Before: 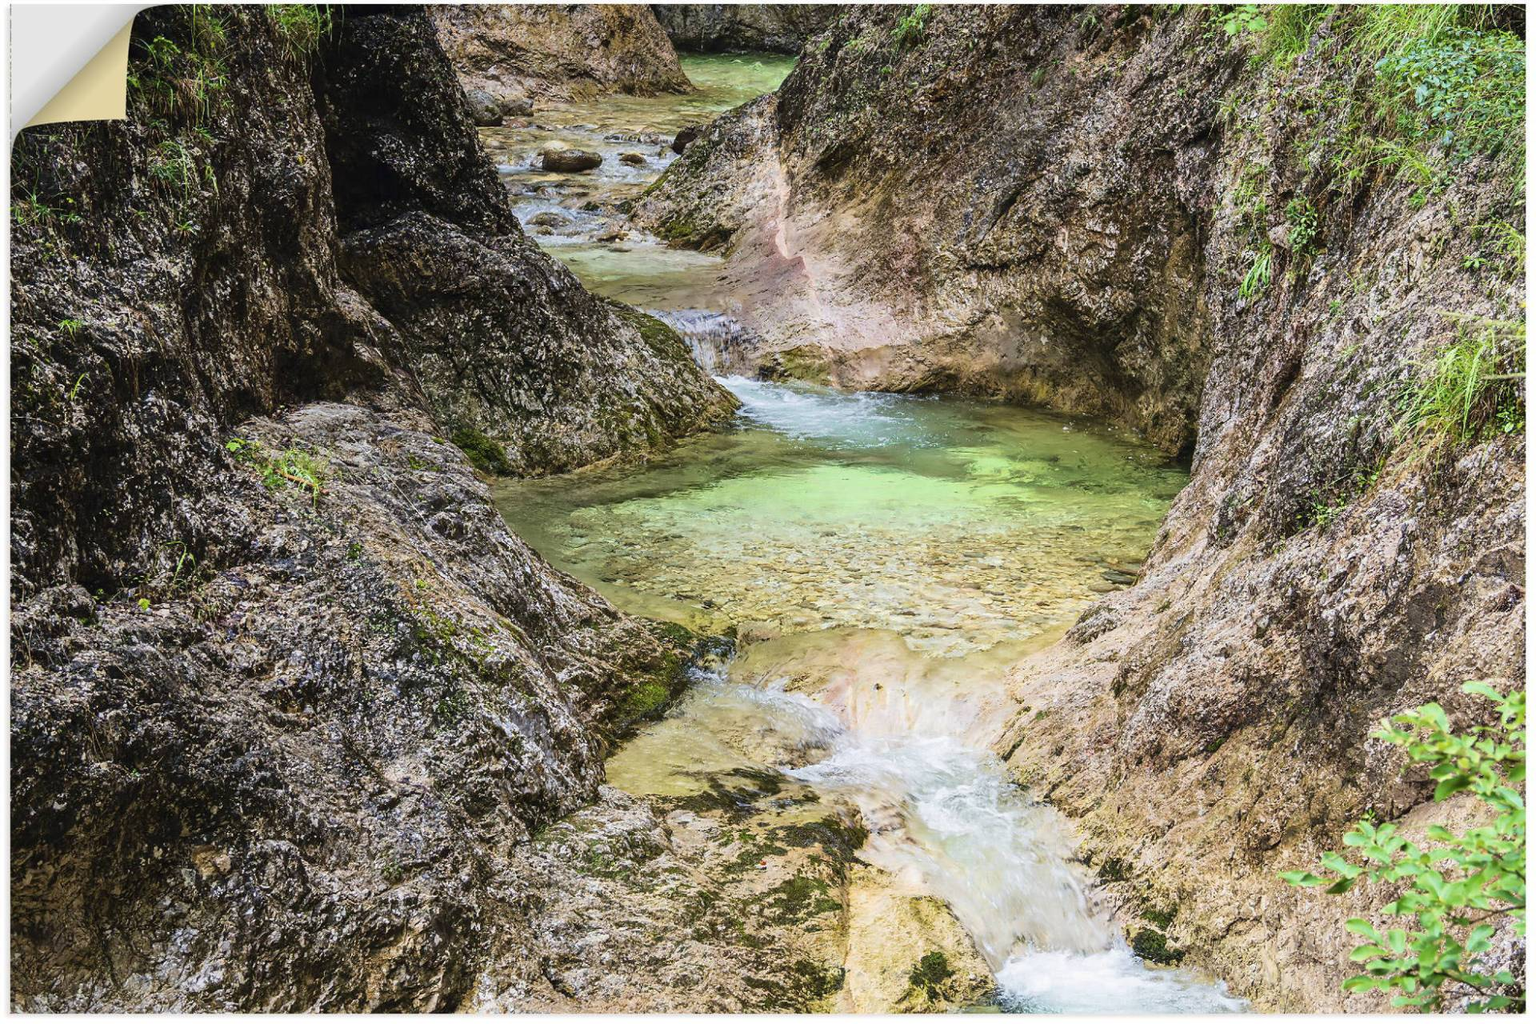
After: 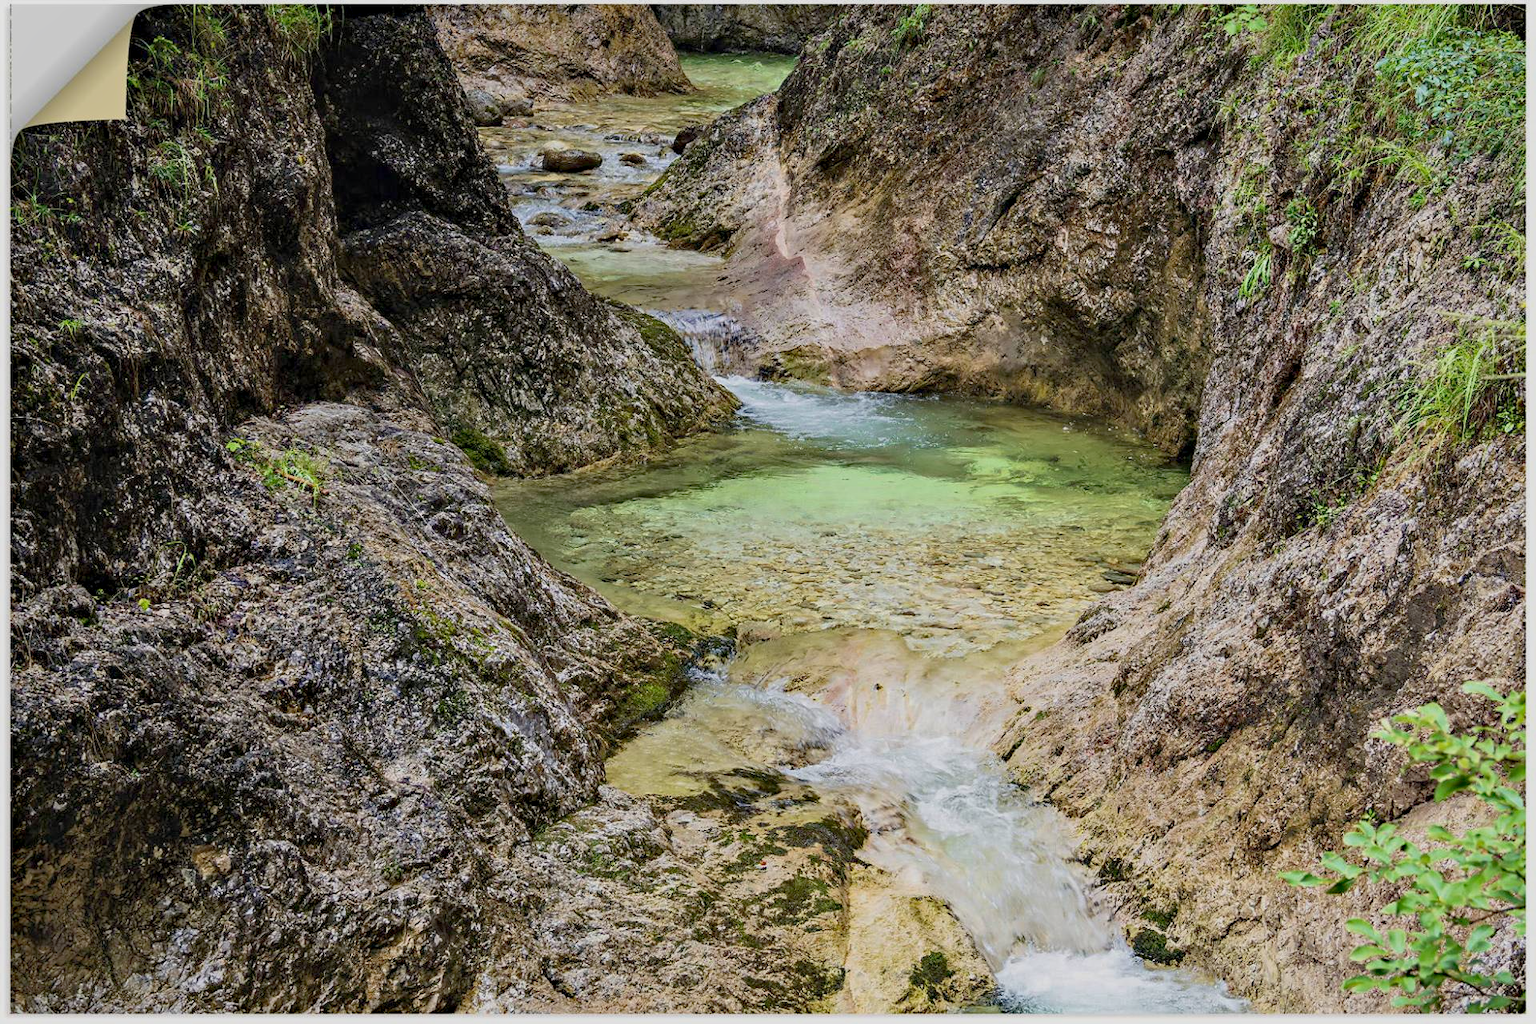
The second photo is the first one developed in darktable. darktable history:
diffuse or sharpen: iterations 16, radius span 384, edge sensitivity 1, edge threshold 1, 1st order anisotropy -250%, 4th order anisotropy -250%, 1st order speed -50%, 4th order speed -50%, central radius 512
diffuse or sharpen "1": iterations 16, radius span 1, edge sensitivity 4, edge threshold -0.25, 1st order anisotropy 200%, 3rd order anisotropy 200%, 1st order speed 6%, 3rd order speed 6%, central radius 2
diffuse or sharpen "2": iterations 32, radius span 16, edge sensitivity 3, edge threshold 1, 1st order anisotropy 100%, 3rd order anisotropy 100%, 1st order speed -25%, 2nd order speed 12.5%, 3rd order speed -50%
tone equalizer: -8 EV 0.25 EV, -7 EV 0.417 EV, -6 EV 0.417 EV, -5 EV 0.25 EV, -3 EV -0.25 EV, -2 EV -0.417 EV, -1 EV -0.417 EV, +0 EV -0.25 EV, mask exposure compensation -1.57 EV
tone equalizer "1": -8 EV -0.75 EV, -7 EV -0.7 EV, -6 EV -0.6 EV, -5 EV -0.4 EV, -3 EV 0.4 EV, -2 EV 0.6 EV, -1 EV 0.7 EV, +0 EV 0.75 EV, edges refinement/feathering 500, mask exposure compensation -1.57 EV, preserve details no
